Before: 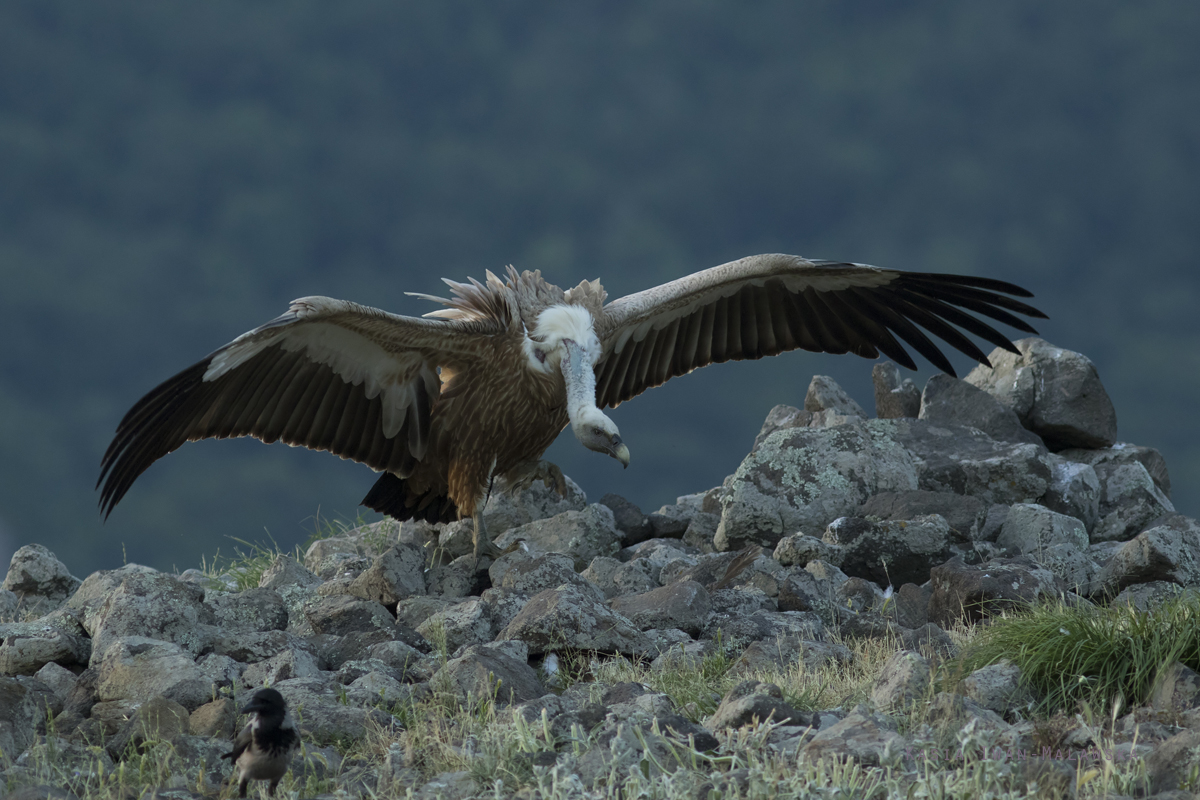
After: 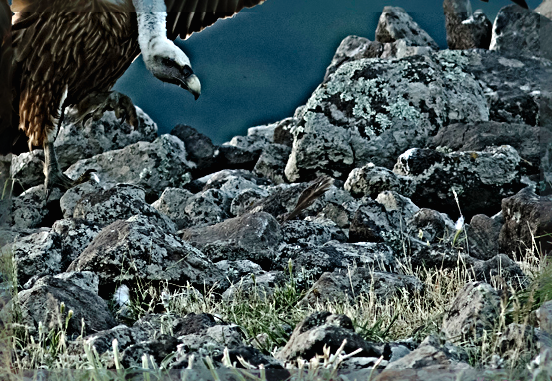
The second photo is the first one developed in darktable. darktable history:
sharpen: radius 6.286, amount 1.811, threshold 0
tone curve: curves: ch0 [(0, 0.008) (0.046, 0.032) (0.151, 0.108) (0.367, 0.379) (0.496, 0.526) (0.771, 0.786) (0.857, 0.85) (1, 0.965)]; ch1 [(0, 0) (0.248, 0.252) (0.388, 0.383) (0.482, 0.478) (0.499, 0.499) (0.518, 0.518) (0.544, 0.552) (0.585, 0.617) (0.683, 0.735) (0.823, 0.894) (1, 1)]; ch2 [(0, 0) (0.302, 0.284) (0.427, 0.417) (0.473, 0.47) (0.503, 0.503) (0.523, 0.518) (0.55, 0.563) (0.624, 0.643) (0.753, 0.764) (1, 1)], preserve colors none
crop: left 35.819%, top 46.141%, right 18.177%, bottom 6.119%
